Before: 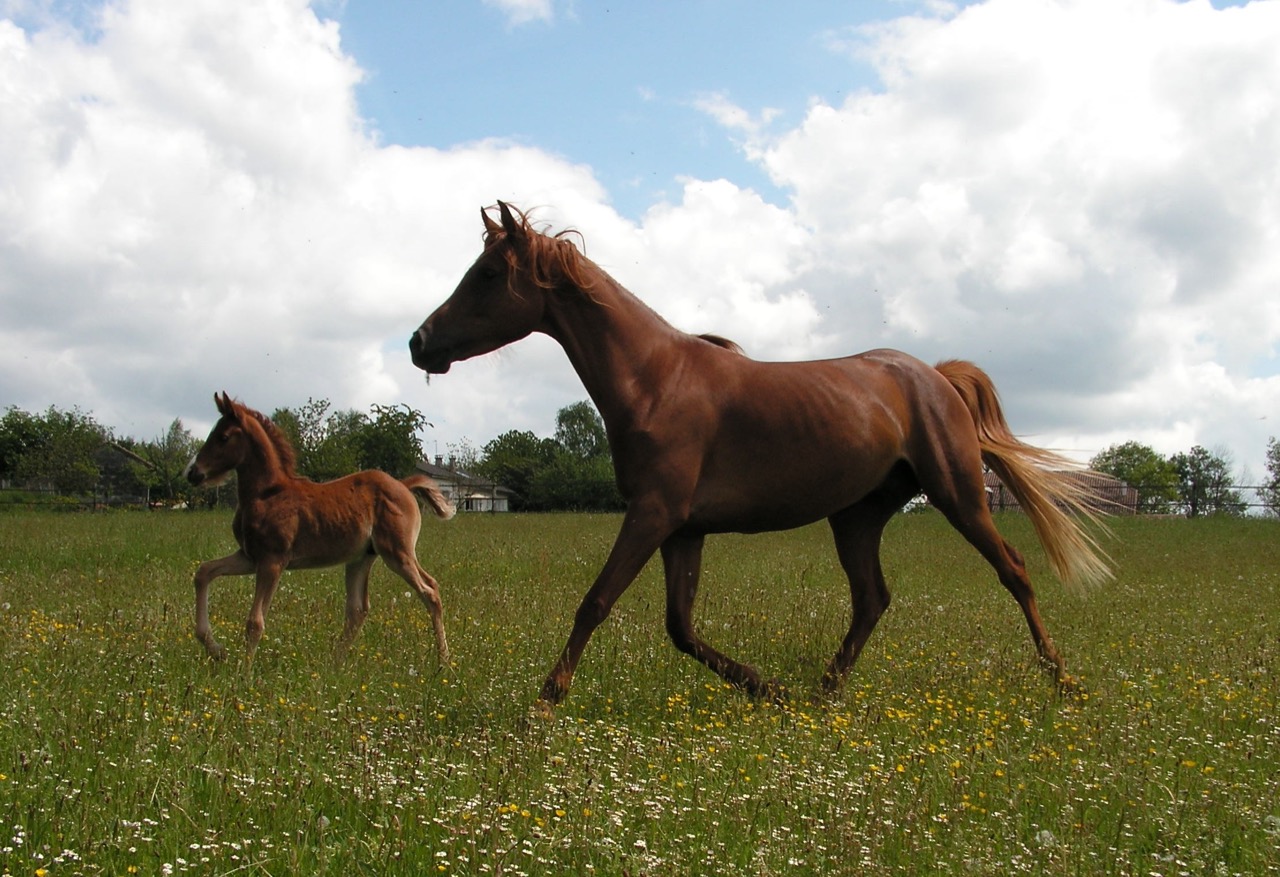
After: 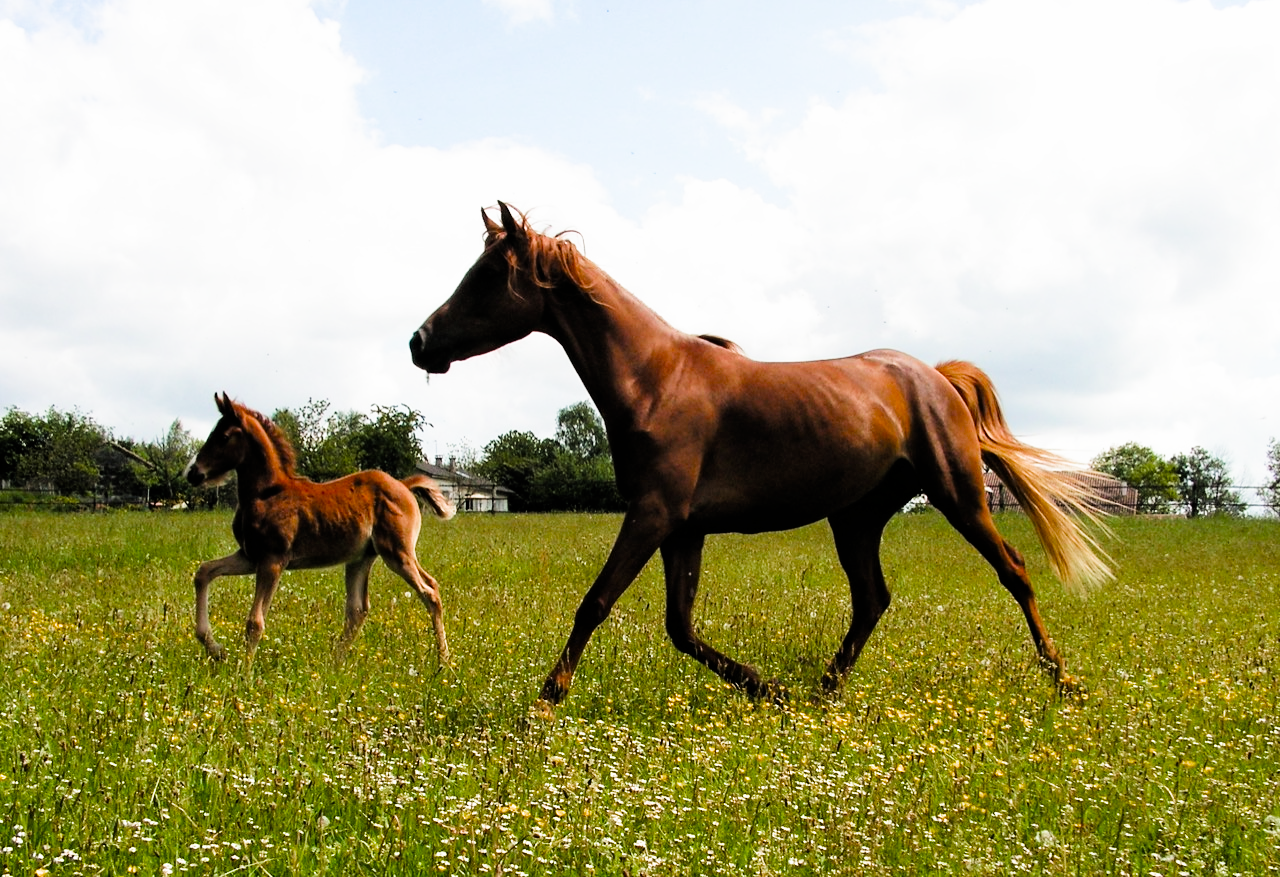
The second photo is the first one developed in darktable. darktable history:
tone equalizer: -8 EV -0.75 EV, -7 EV -0.7 EV, -6 EV -0.6 EV, -5 EV -0.4 EV, -3 EV 0.4 EV, -2 EV 0.6 EV, -1 EV 0.7 EV, +0 EV 0.75 EV, edges refinement/feathering 500, mask exposure compensation -1.57 EV, preserve details no
exposure: black level correction 0.001, exposure 0.955 EV, compensate exposure bias true, compensate highlight preservation false
contrast equalizer: y [[0.509, 0.517, 0.523, 0.523, 0.517, 0.509], [0.5 ×6], [0.5 ×6], [0 ×6], [0 ×6]]
filmic rgb: black relative exposure -7.75 EV, white relative exposure 4.4 EV, threshold 3 EV, hardness 3.76, latitude 38.11%, contrast 0.966, highlights saturation mix 10%, shadows ↔ highlights balance 4.59%, color science v4 (2020), enable highlight reconstruction true
